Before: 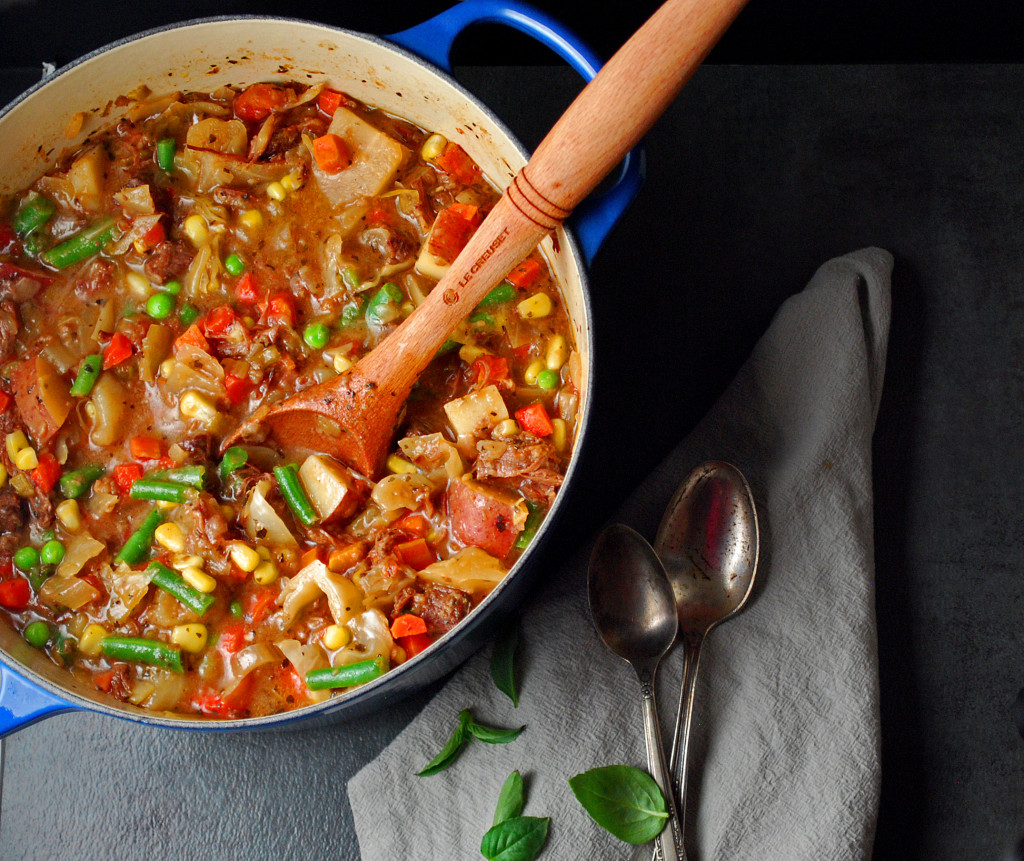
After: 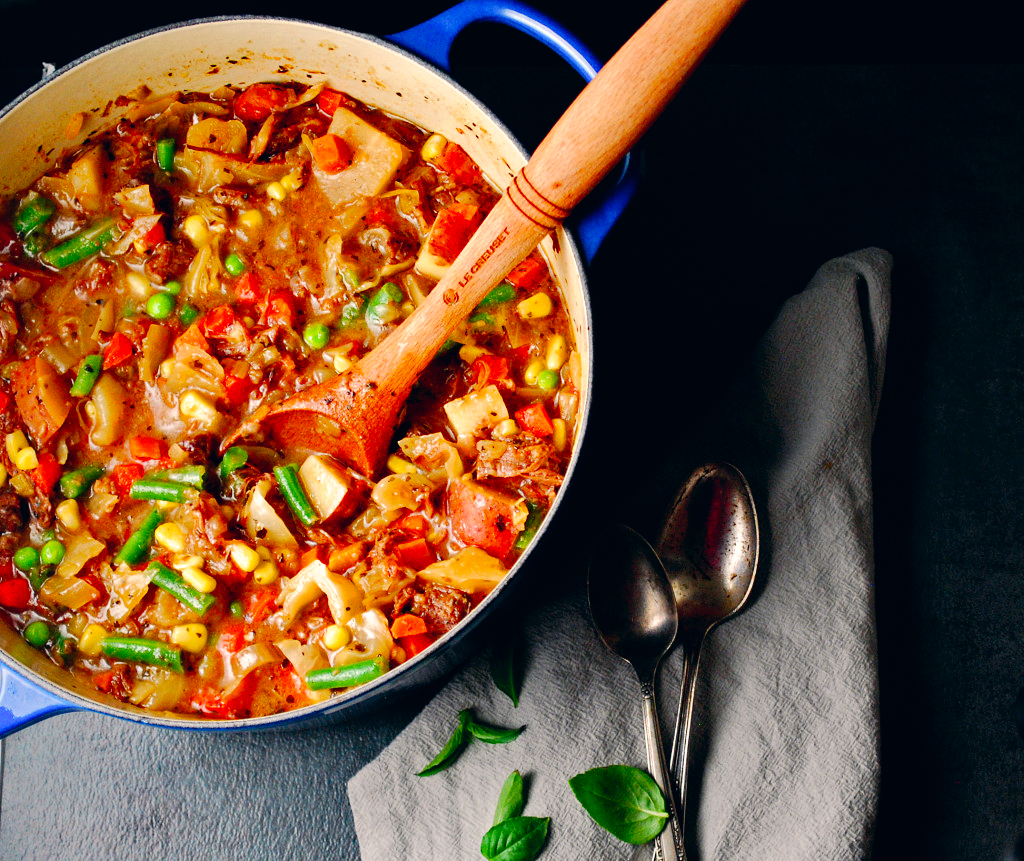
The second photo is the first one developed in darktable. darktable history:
tone curve: curves: ch0 [(0, 0) (0.003, 0) (0.011, 0.002) (0.025, 0.004) (0.044, 0.007) (0.069, 0.015) (0.1, 0.025) (0.136, 0.04) (0.177, 0.09) (0.224, 0.152) (0.277, 0.239) (0.335, 0.335) (0.399, 0.43) (0.468, 0.524) (0.543, 0.621) (0.623, 0.712) (0.709, 0.789) (0.801, 0.871) (0.898, 0.951) (1, 1)], preserve colors none
levels: levels [0, 0.492, 0.984]
color correction: highlights a* 5.38, highlights b* 5.3, shadows a* -4.26, shadows b* -5.11
